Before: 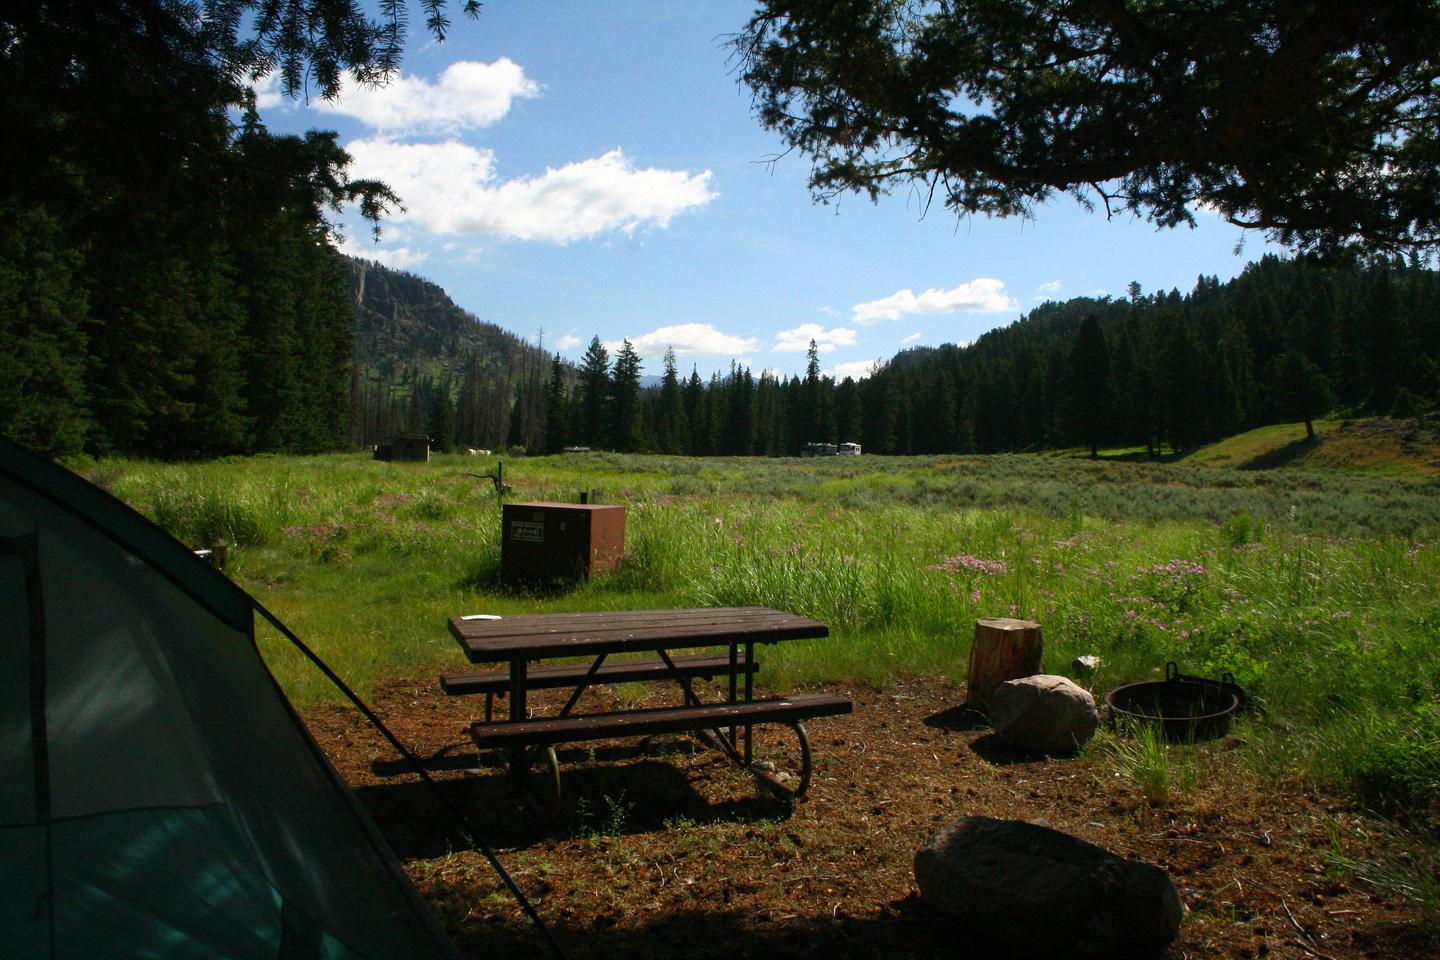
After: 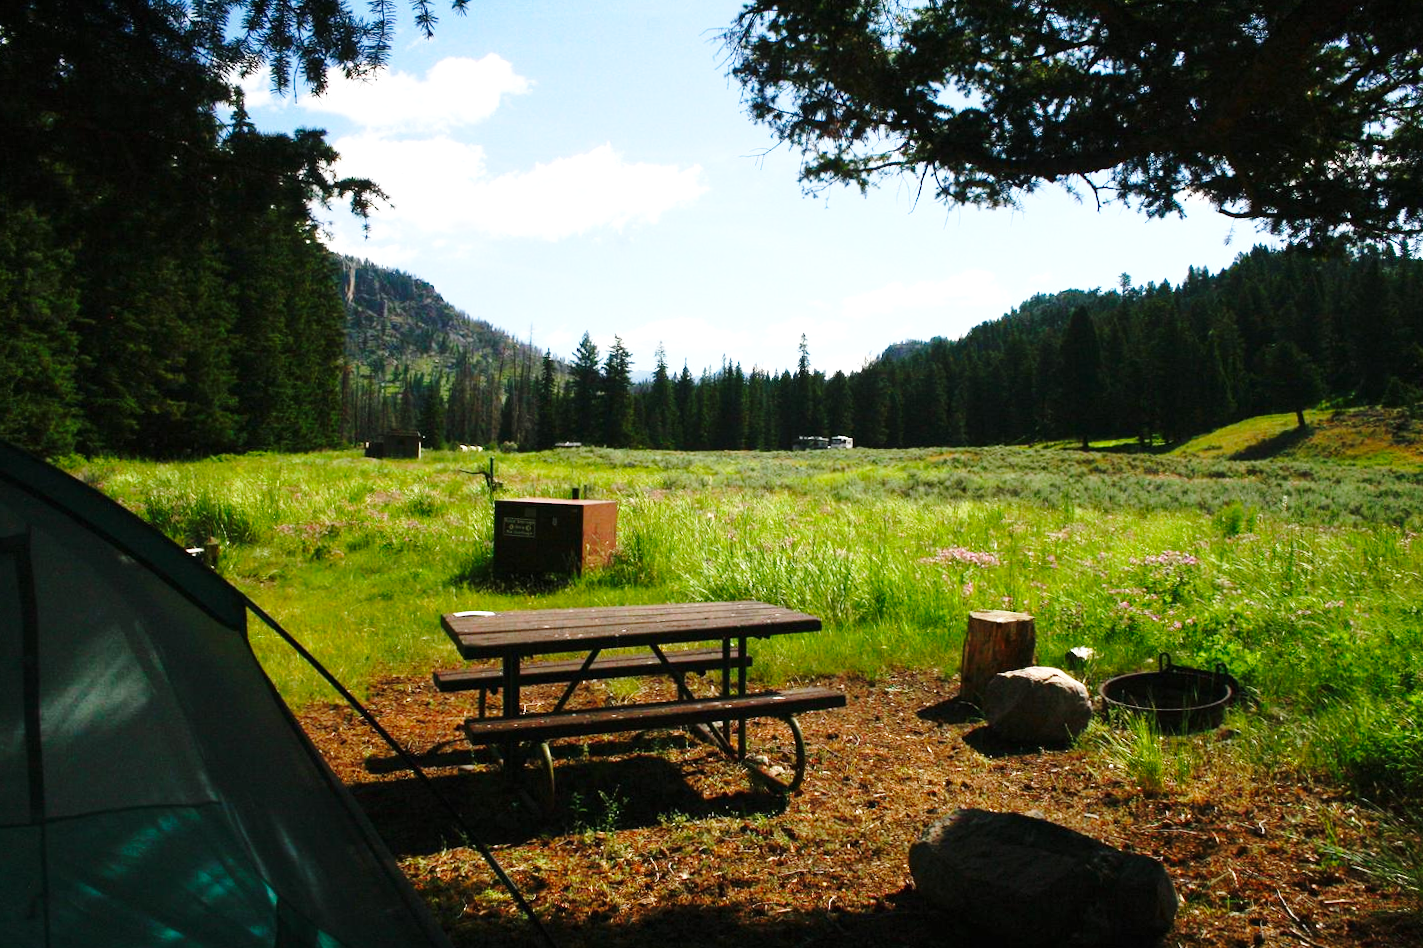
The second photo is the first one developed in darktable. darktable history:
exposure: black level correction 0, exposure 0.5 EV, compensate exposure bias true, compensate highlight preservation false
rotate and perspective: rotation -0.45°, automatic cropping original format, crop left 0.008, crop right 0.992, crop top 0.012, crop bottom 0.988
base curve: curves: ch0 [(0, 0) (0.028, 0.03) (0.121, 0.232) (0.46, 0.748) (0.859, 0.968) (1, 1)], preserve colors none
